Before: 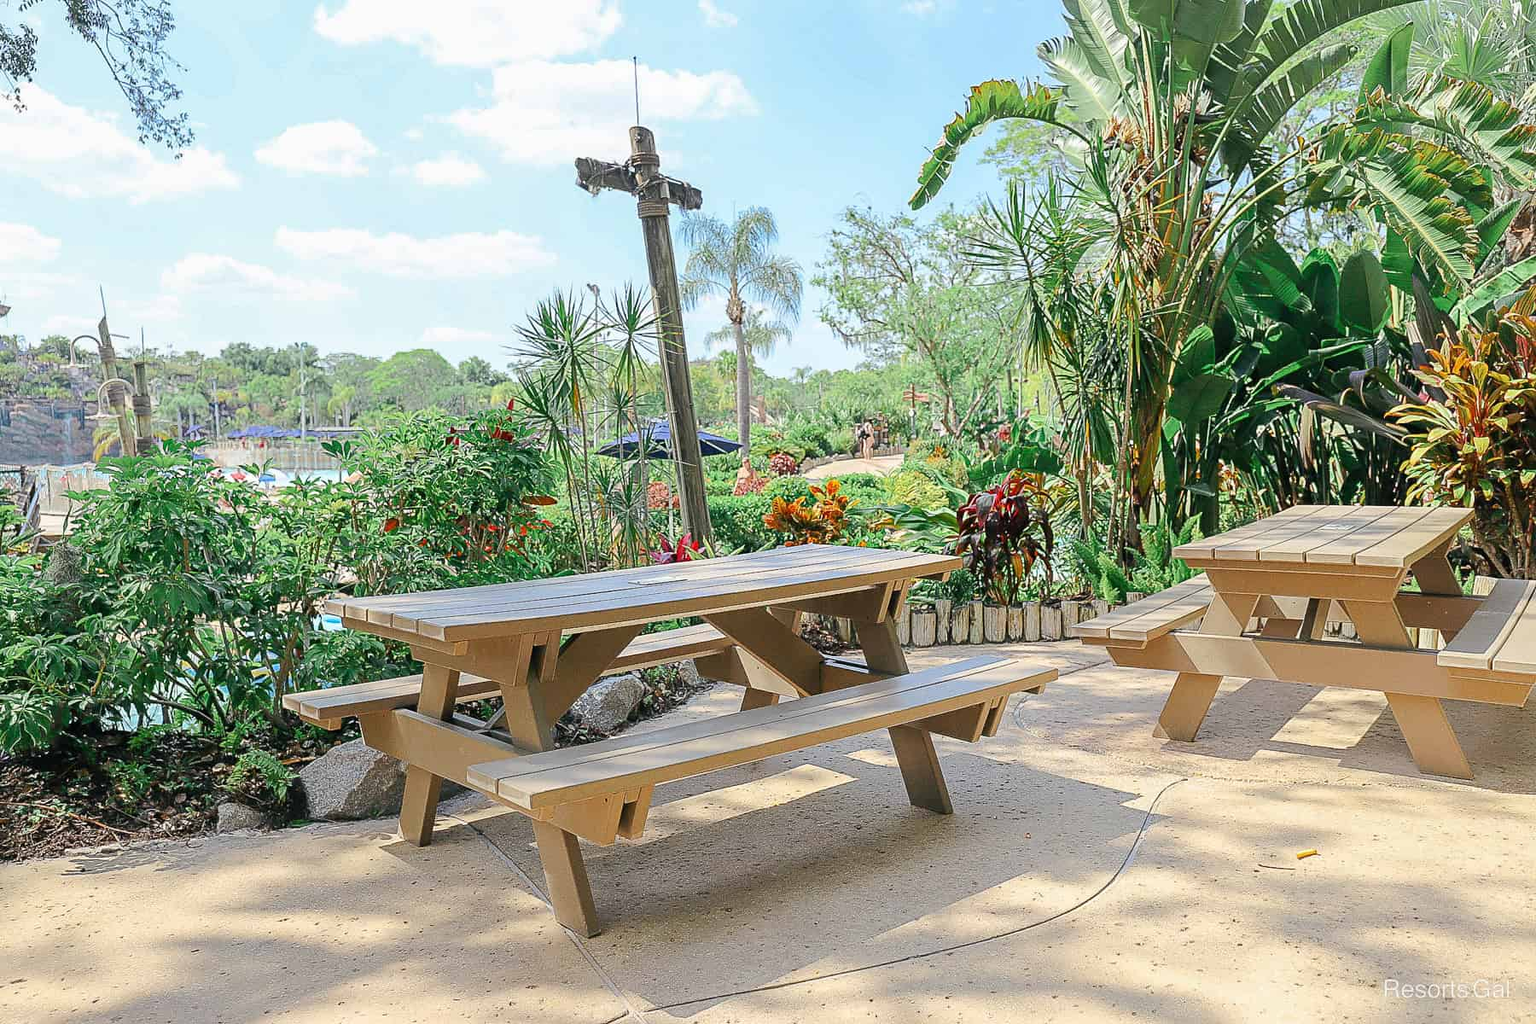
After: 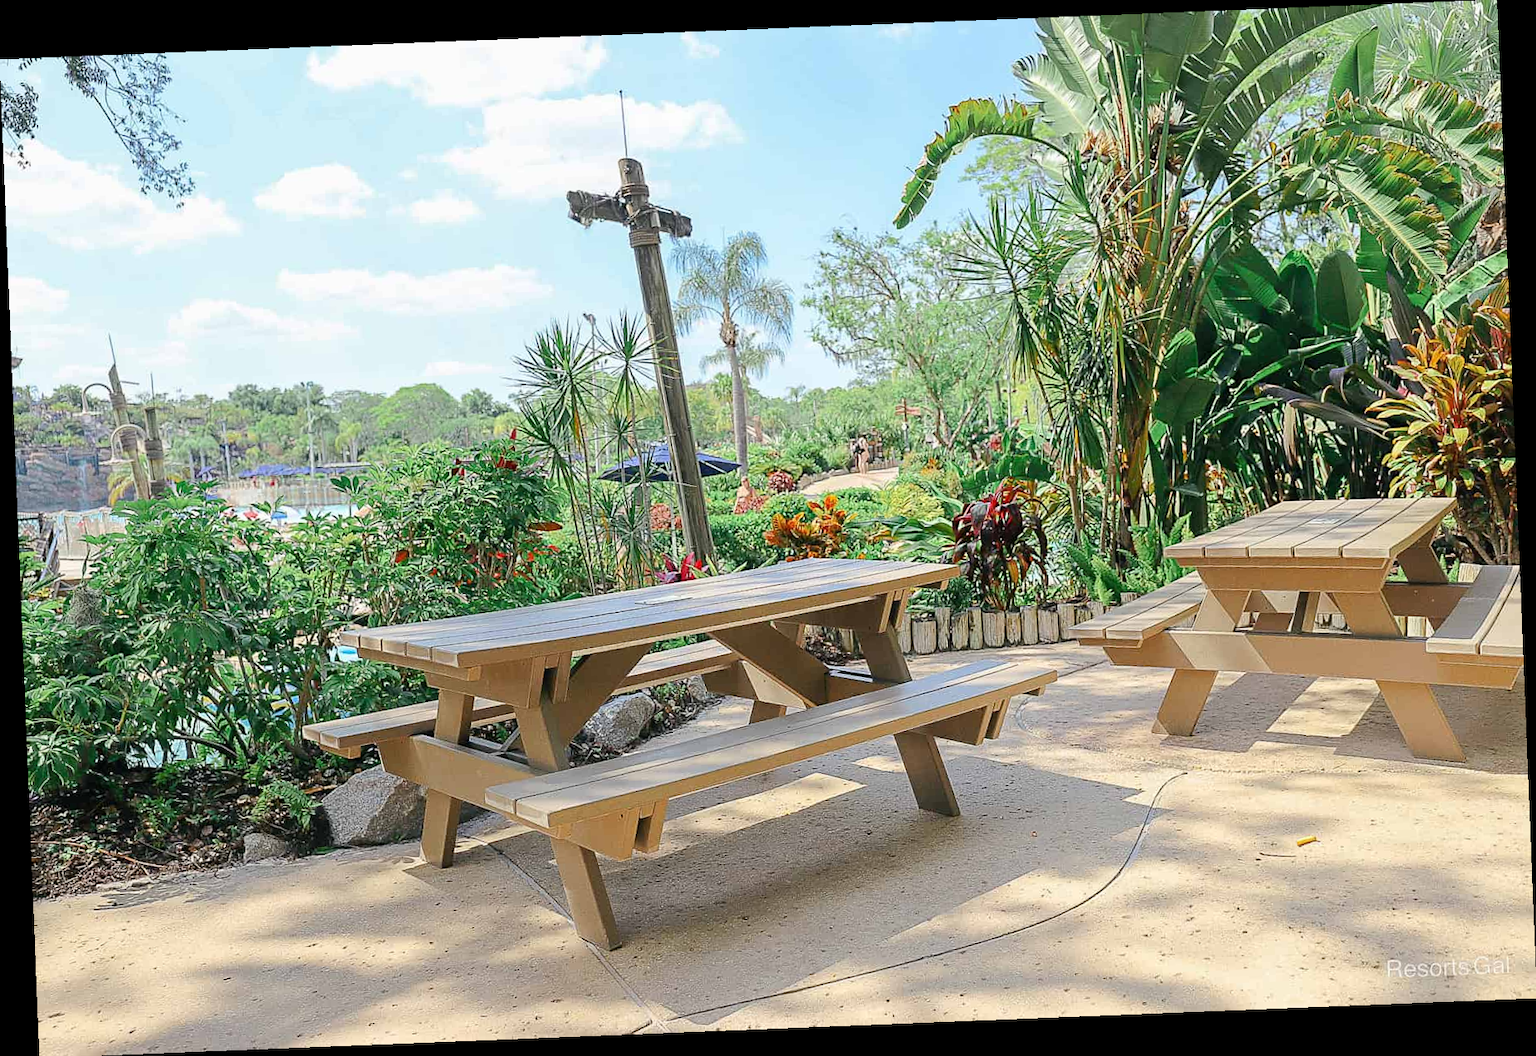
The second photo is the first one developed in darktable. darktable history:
color balance: mode lift, gamma, gain (sRGB)
rotate and perspective: rotation -2.29°, automatic cropping off
